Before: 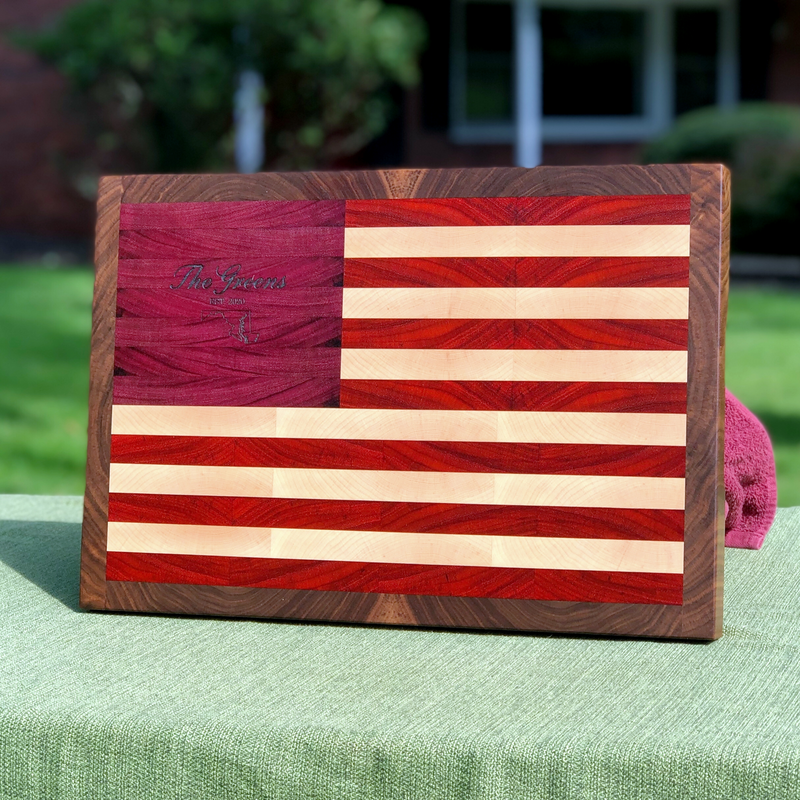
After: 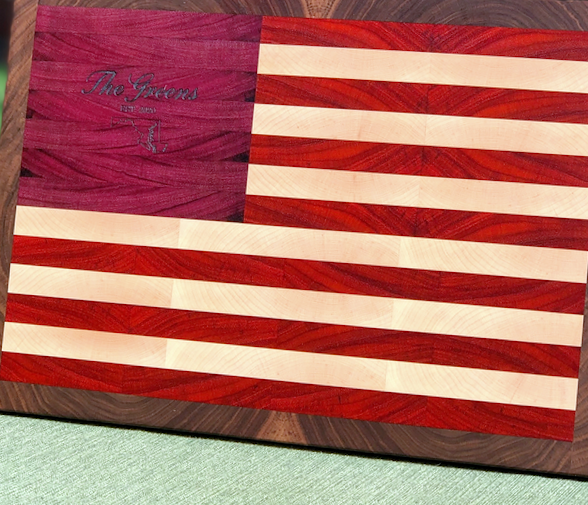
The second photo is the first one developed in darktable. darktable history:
crop and rotate: angle -3.67°, left 9.718%, top 20.99%, right 12.109%, bottom 11.97%
